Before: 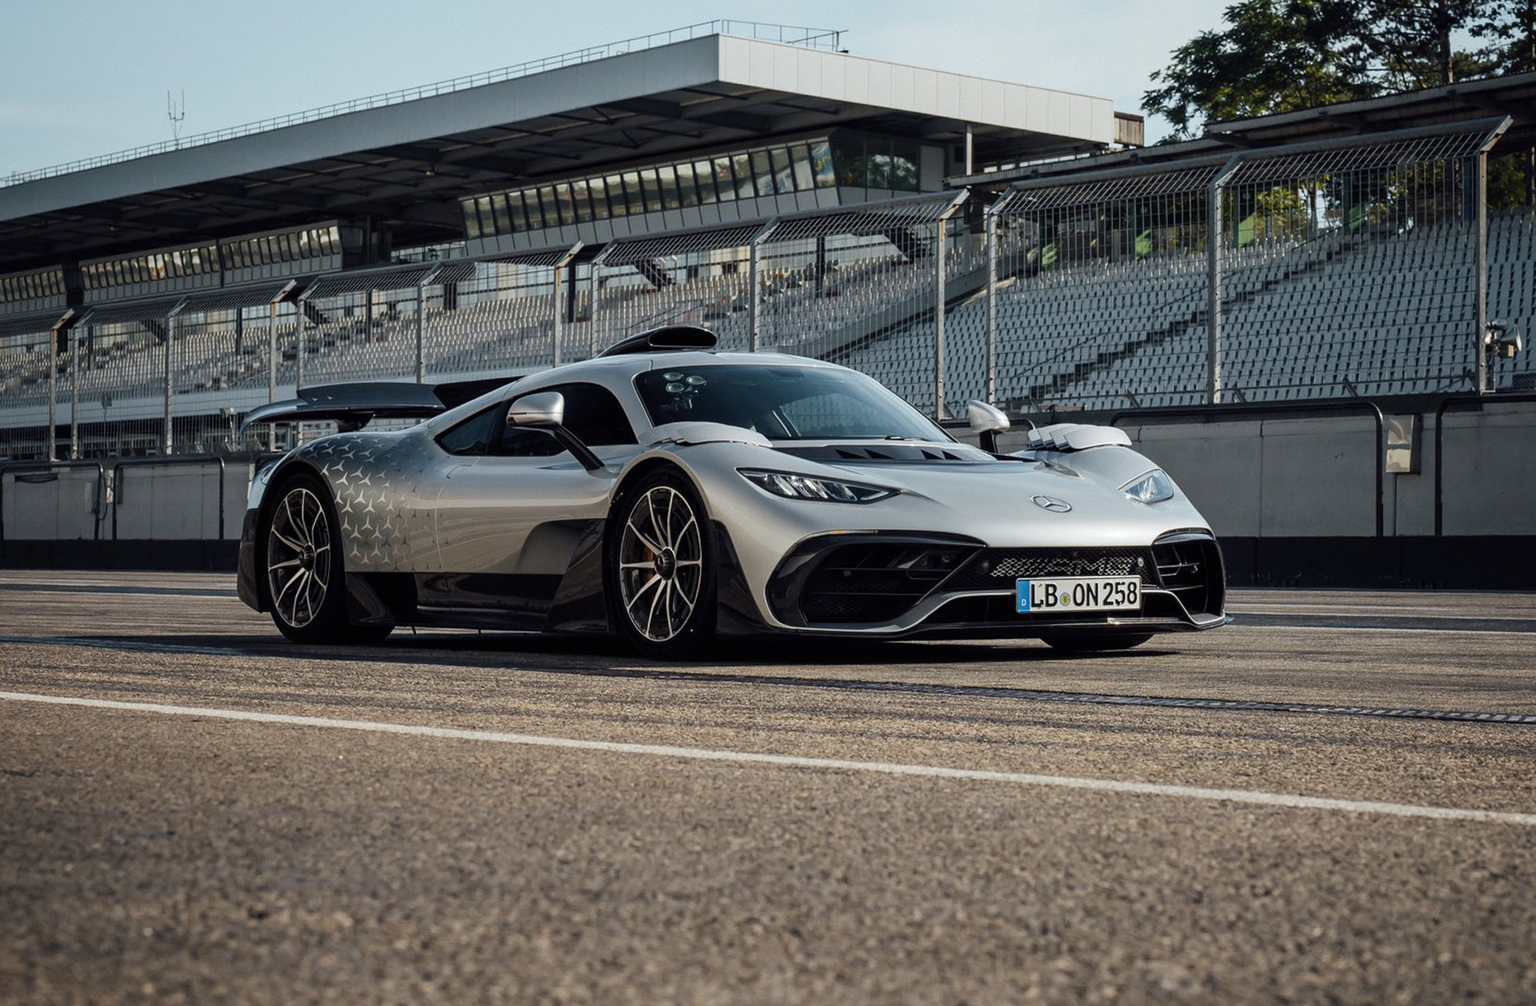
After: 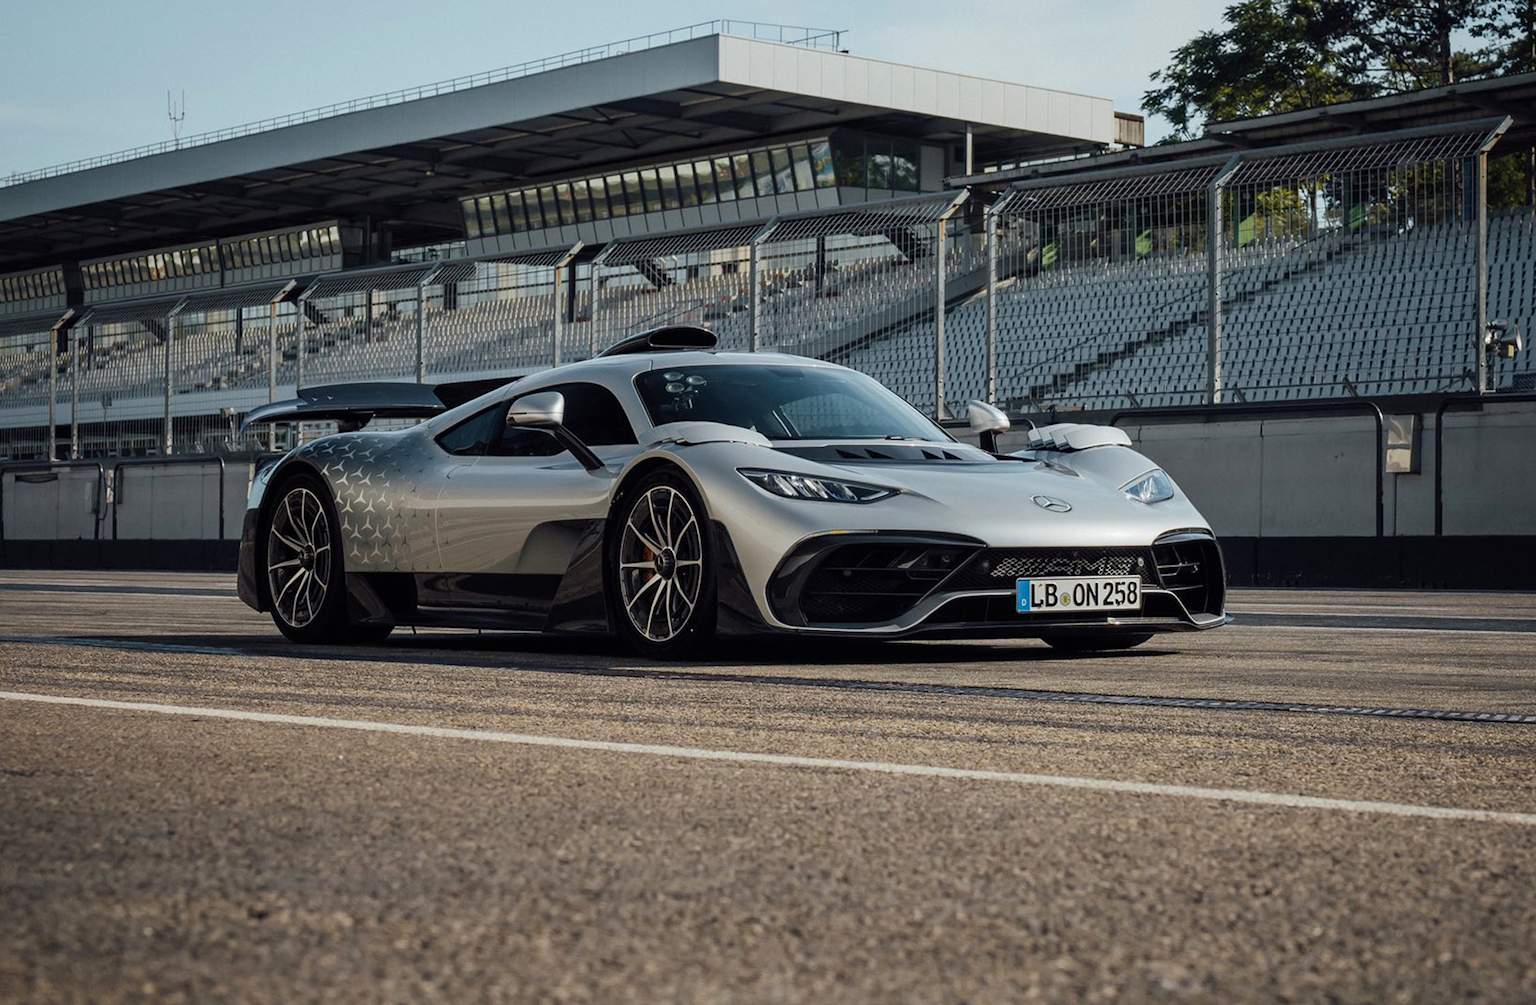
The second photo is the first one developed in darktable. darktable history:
shadows and highlights: shadows 25.86, highlights -26.09
color balance rgb: perceptual saturation grading › global saturation 0.165%, global vibrance 20%
exposure: exposure -0.071 EV, compensate highlight preservation false
